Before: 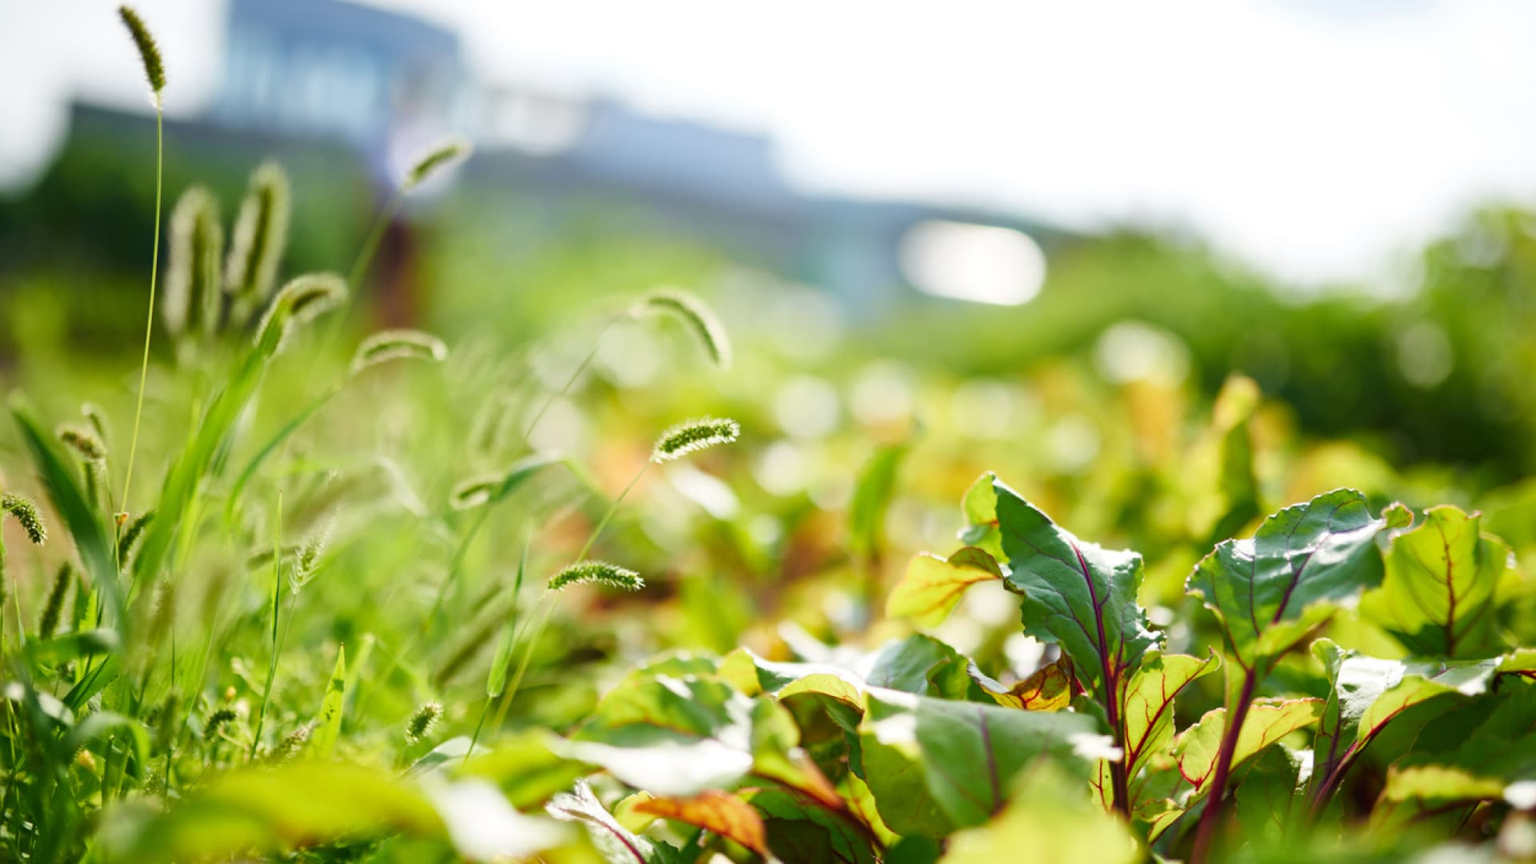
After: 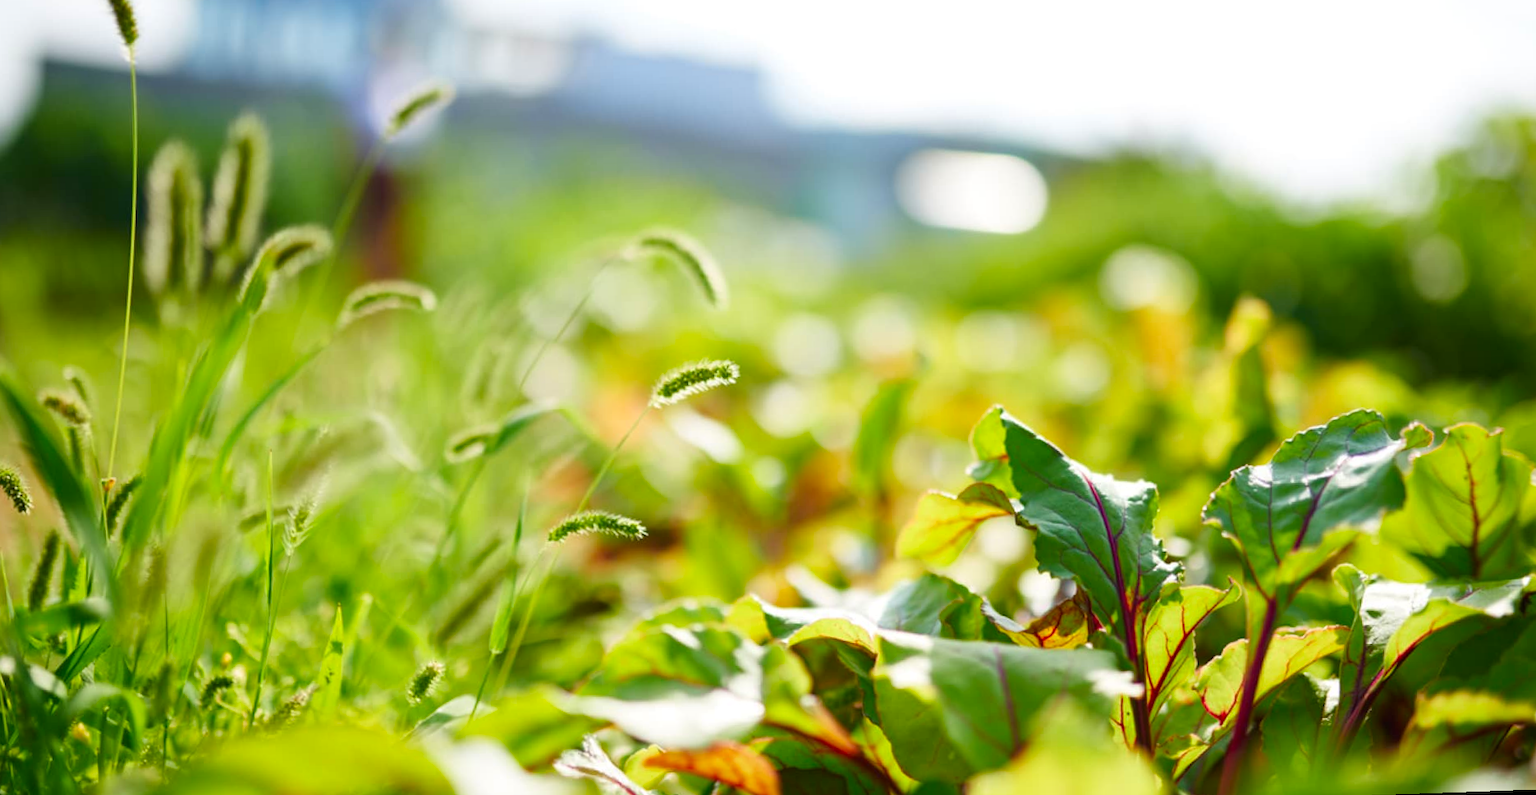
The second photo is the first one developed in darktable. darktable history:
rotate and perspective: rotation -2°, crop left 0.022, crop right 0.978, crop top 0.049, crop bottom 0.951
crop and rotate: top 6.25%
contrast brightness saturation: saturation 0.18
